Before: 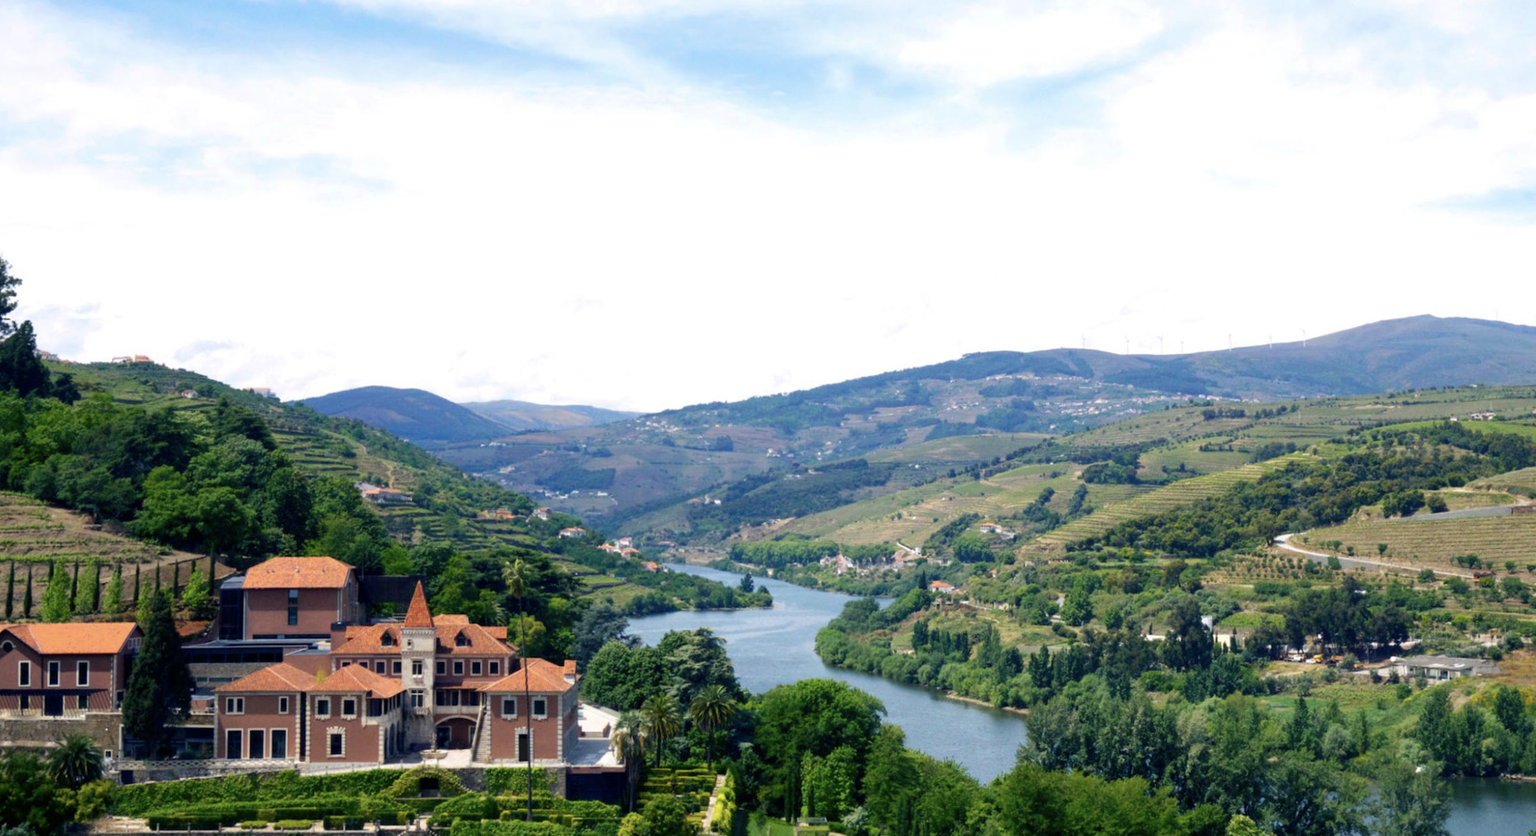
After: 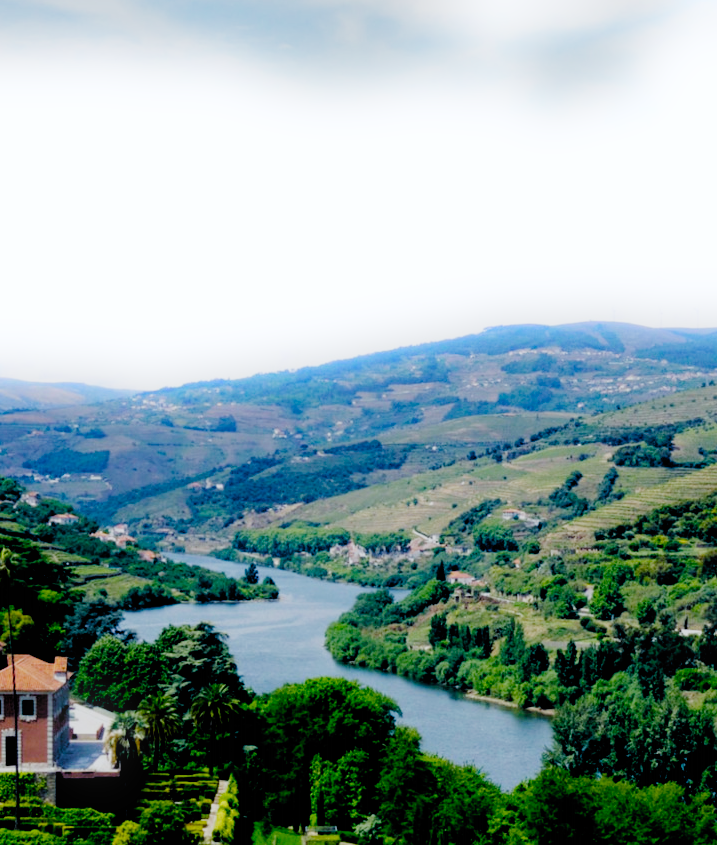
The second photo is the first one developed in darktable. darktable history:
white balance: red 0.967, blue 1.049
filmic rgb: black relative exposure -2.85 EV, white relative exposure 4.56 EV, hardness 1.77, contrast 1.25, preserve chrominance no, color science v5 (2021)
bloom: size 5%, threshold 95%, strength 15%
crop: left 33.452%, top 6.025%, right 23.155%
